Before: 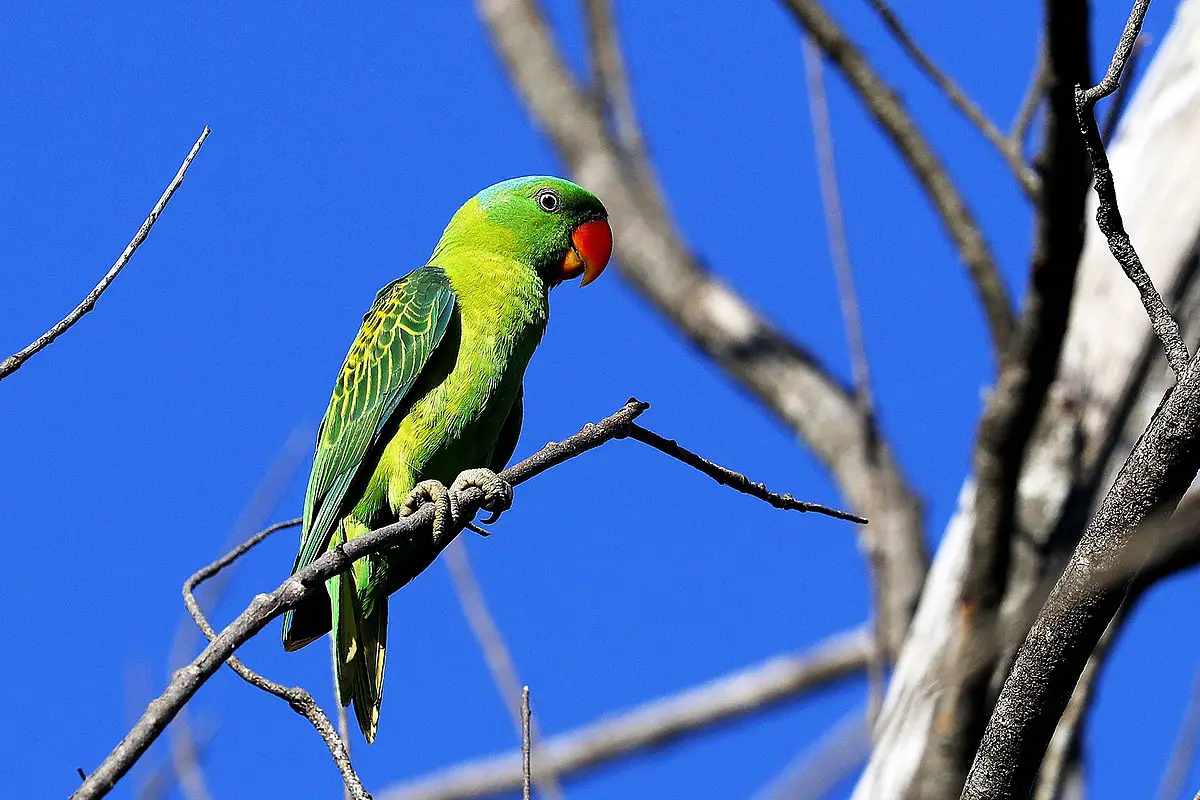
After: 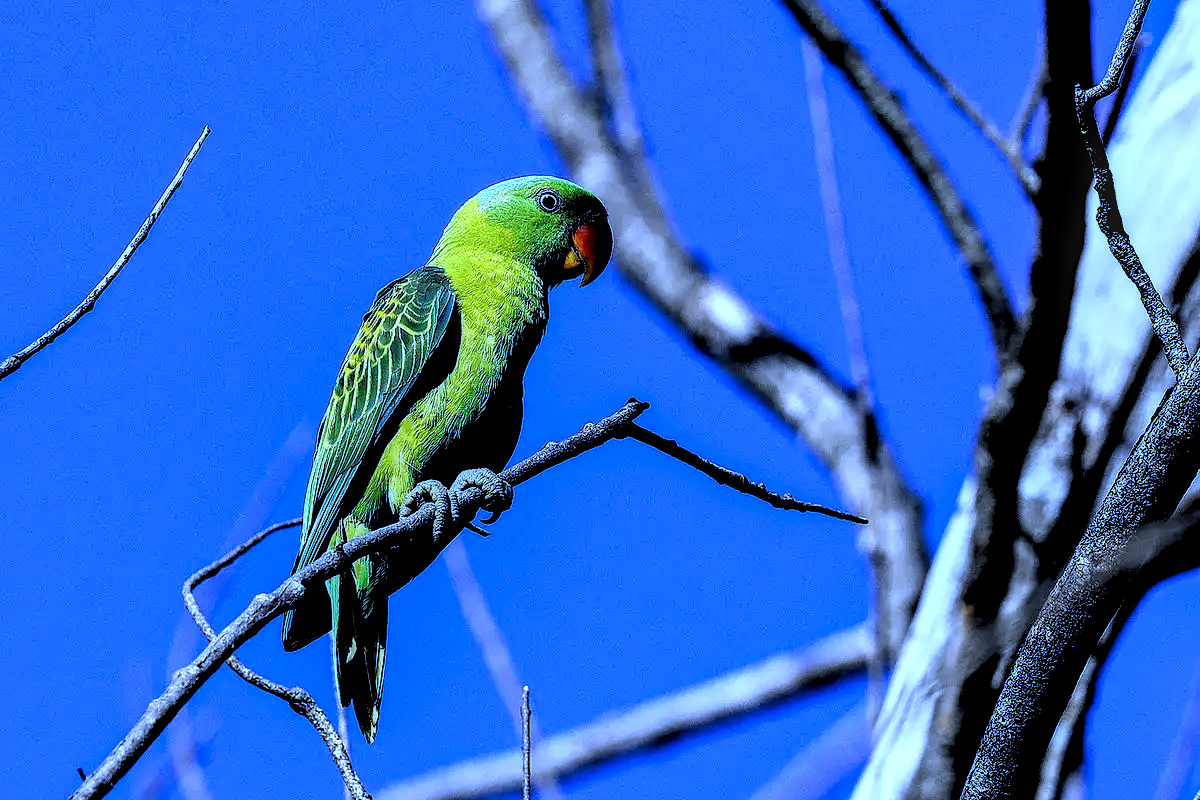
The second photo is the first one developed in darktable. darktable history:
rgb levels: levels [[0.034, 0.472, 0.904], [0, 0.5, 1], [0, 0.5, 1]]
white balance: red 0.766, blue 1.537
local contrast: highlights 20%, detail 150%
